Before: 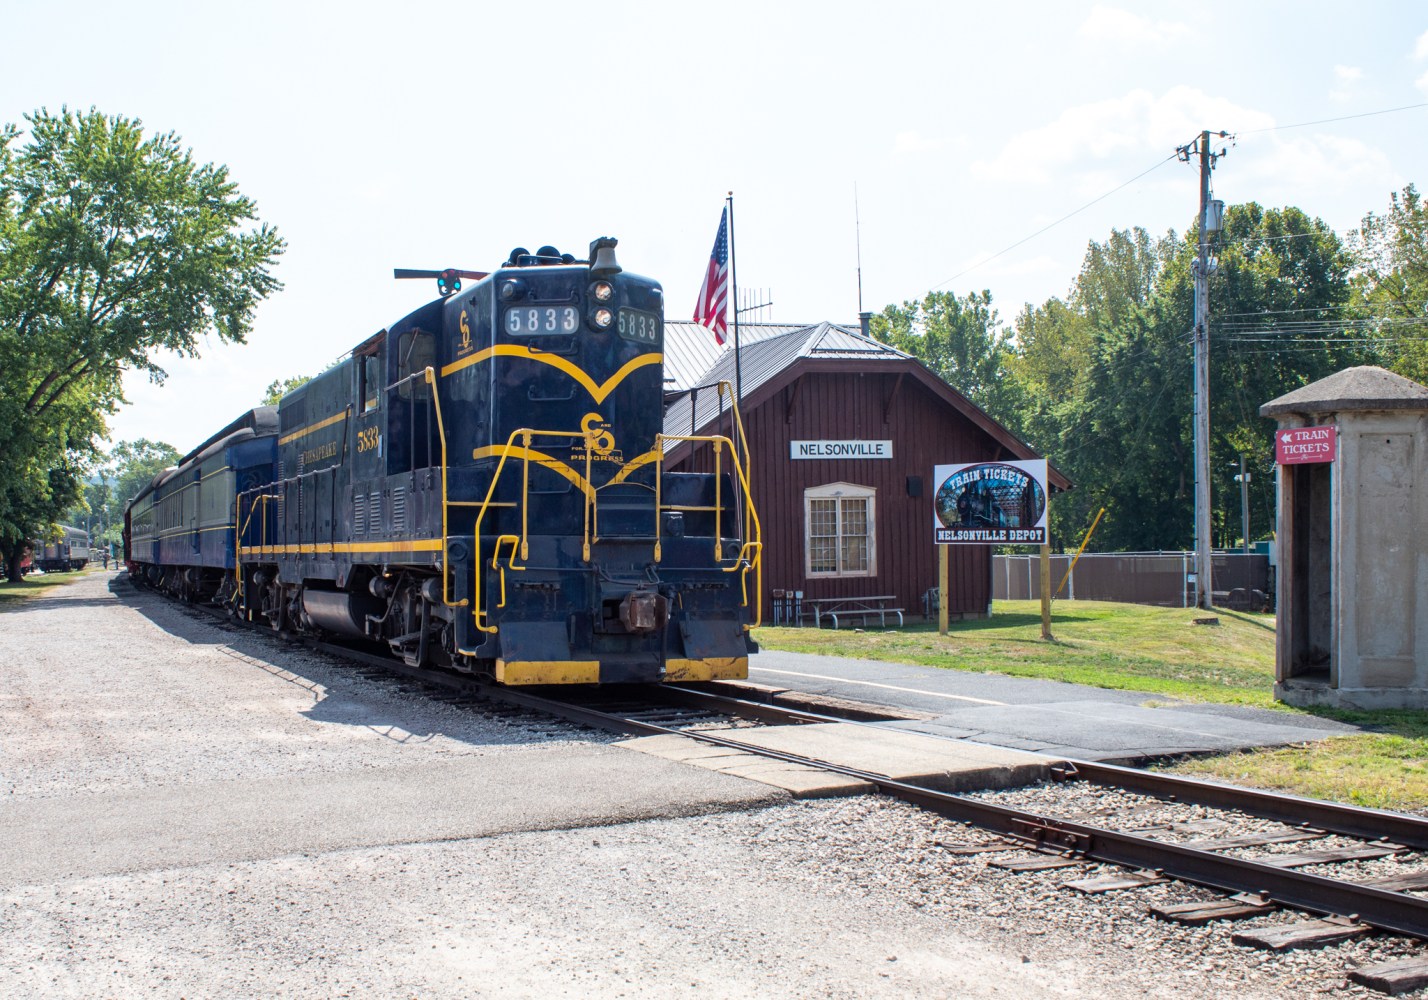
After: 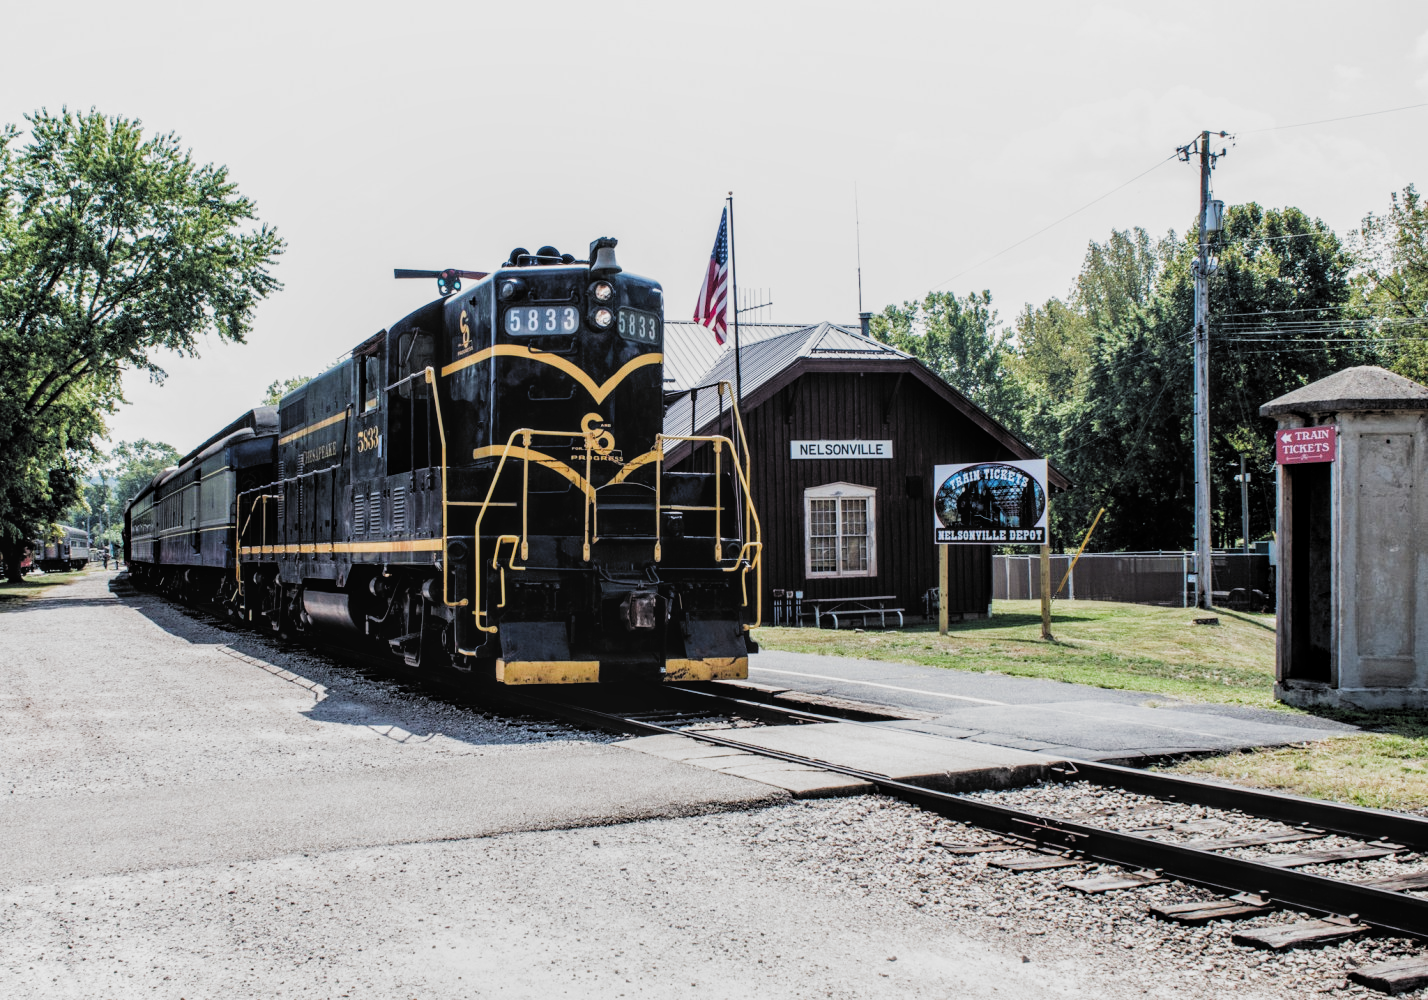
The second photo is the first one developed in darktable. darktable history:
local contrast: on, module defaults
filmic rgb: black relative exposure -5.14 EV, white relative exposure 3.96 EV, threshold 5.94 EV, hardness 2.88, contrast 1.394, highlights saturation mix -30.16%, add noise in highlights 0.002, preserve chrominance luminance Y, color science v3 (2019), use custom middle-gray values true, contrast in highlights soft, enable highlight reconstruction true
